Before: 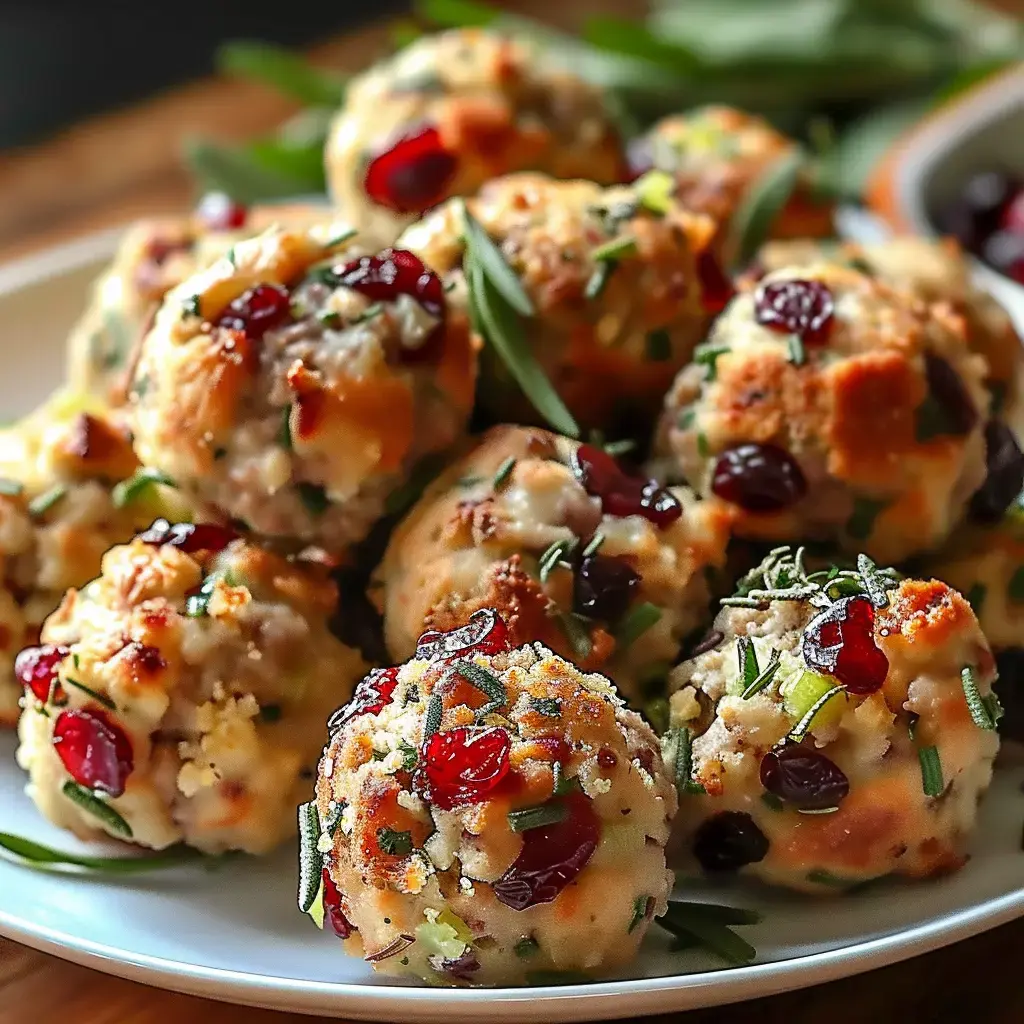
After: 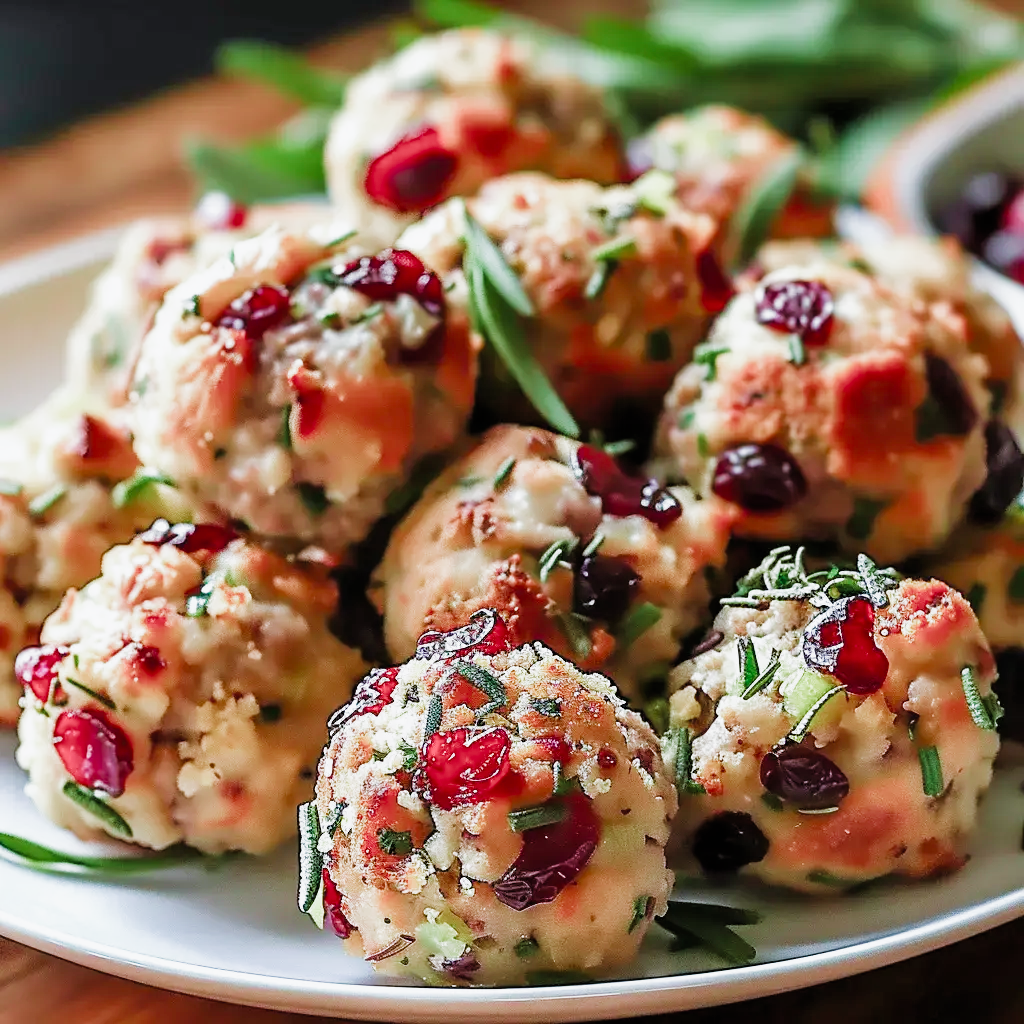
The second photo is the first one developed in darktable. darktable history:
filmic rgb: black relative exposure -7.65 EV, white relative exposure 4.56 EV, hardness 3.61, contrast 1.061, preserve chrominance RGB euclidean norm (legacy), color science v4 (2020), iterations of high-quality reconstruction 0
exposure: black level correction 0, exposure 0.678 EV, compensate highlight preservation false
velvia: on, module defaults
color calibration: output R [0.948, 0.091, -0.04, 0], output G [-0.3, 1.384, -0.085, 0], output B [-0.108, 0.061, 1.08, 0], gray › normalize channels true, illuminant as shot in camera, x 0.358, y 0.373, temperature 4628.91 K, gamut compression 0.022
